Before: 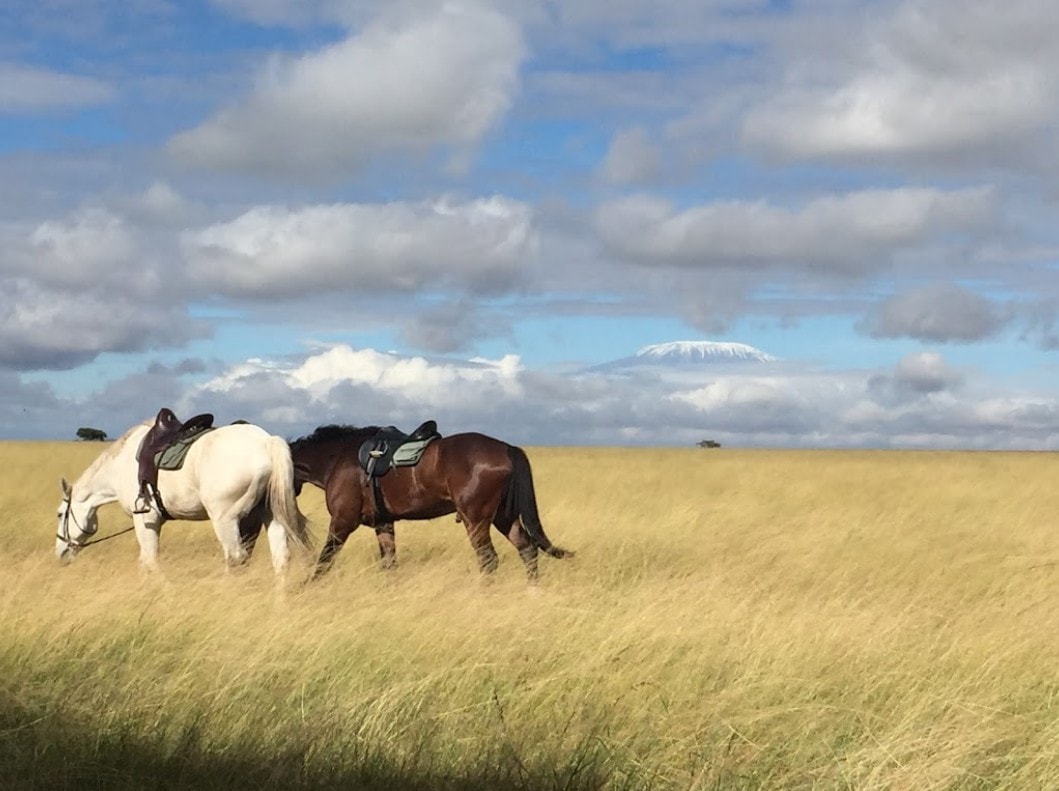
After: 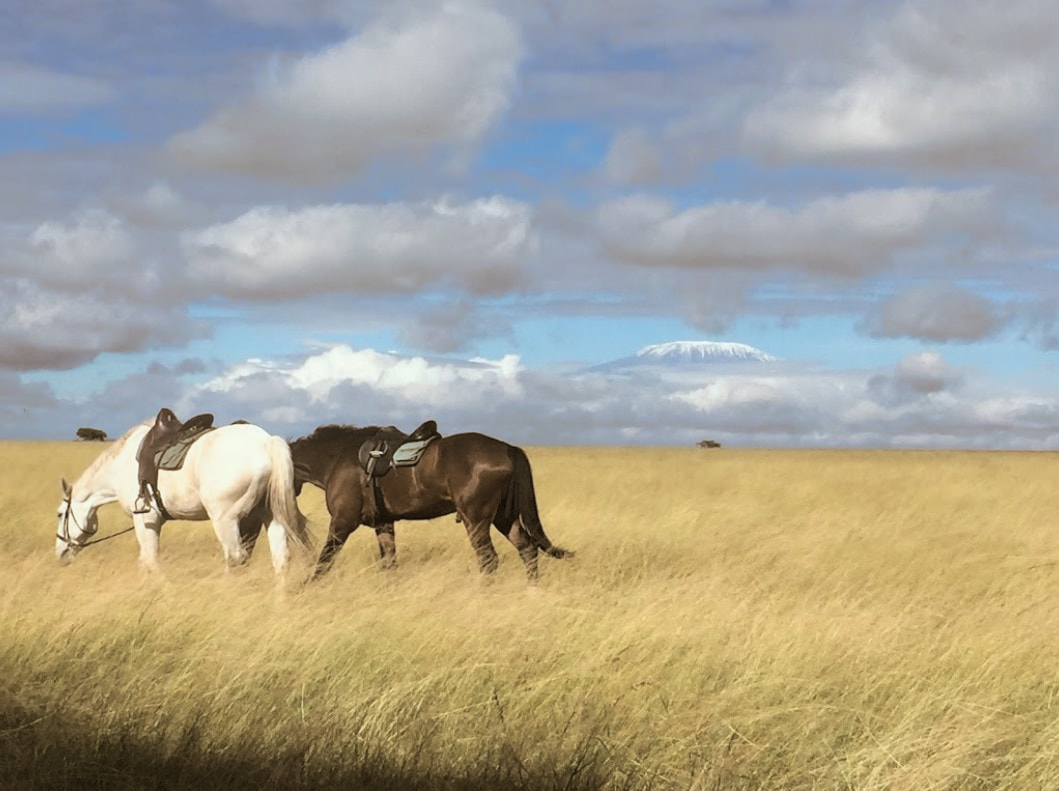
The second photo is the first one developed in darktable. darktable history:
bloom: size 15%, threshold 97%, strength 7%
split-toning: shadows › hue 37.98°, highlights › hue 185.58°, balance -55.261
